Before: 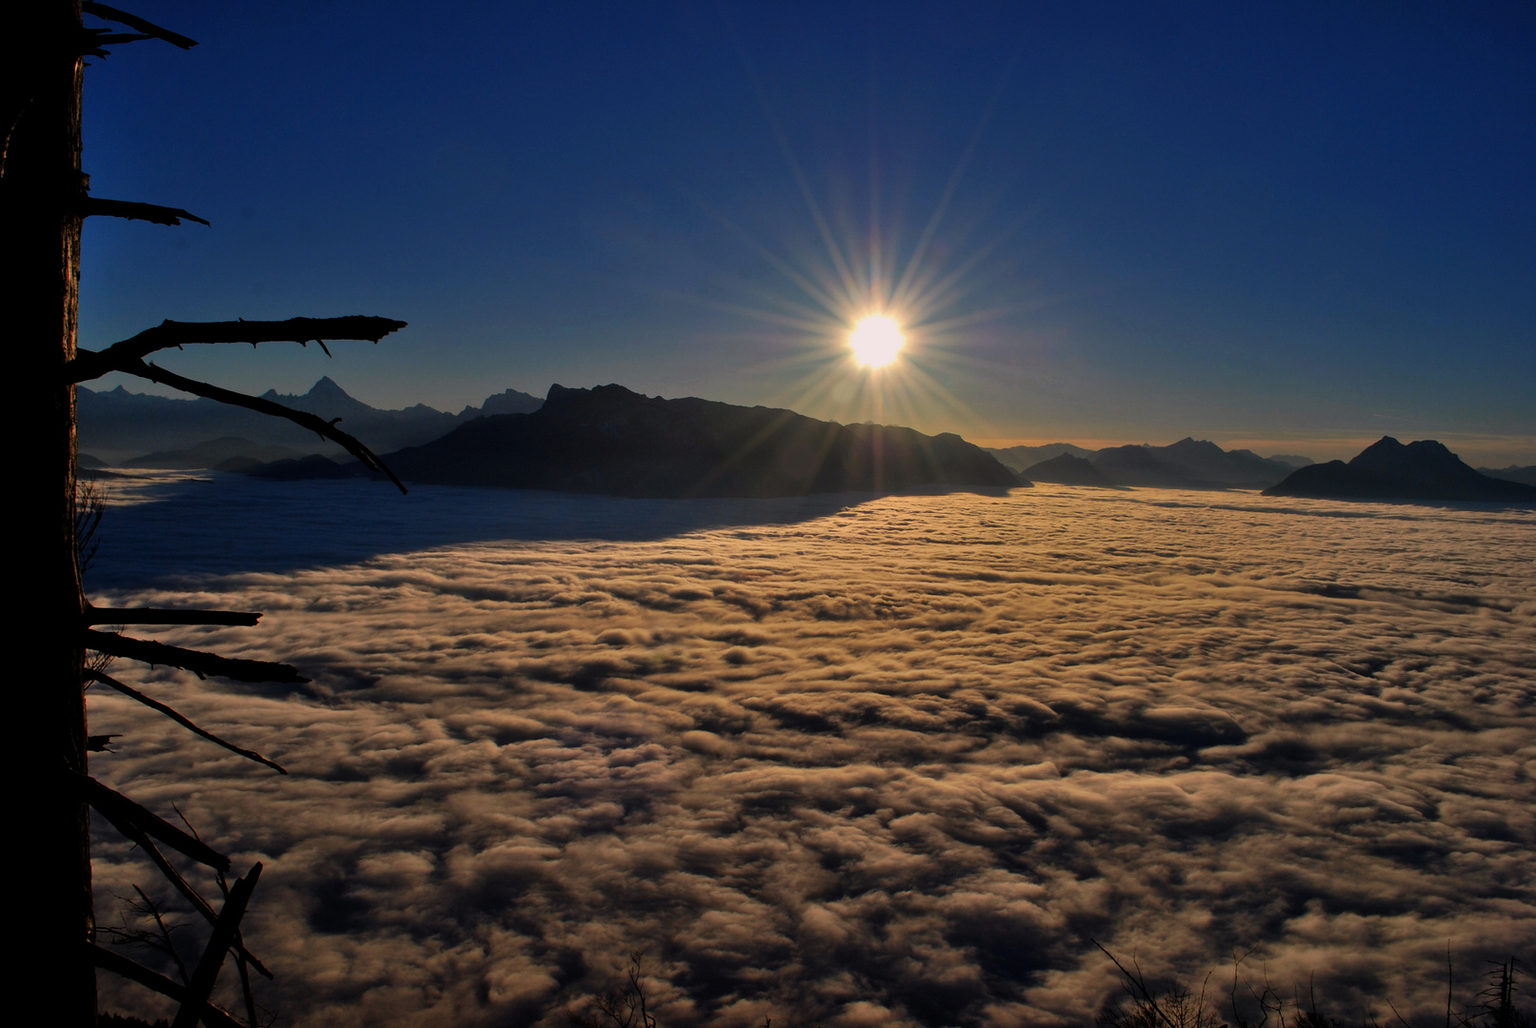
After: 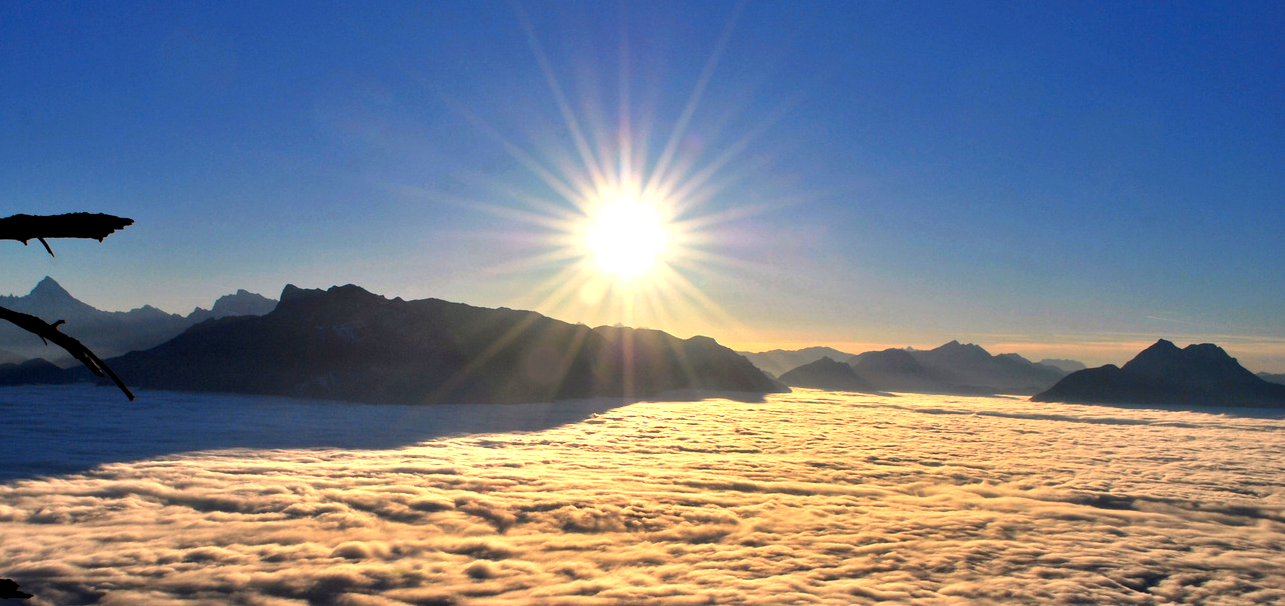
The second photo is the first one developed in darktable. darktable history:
crop: left 18.25%, top 11.07%, right 2.041%, bottom 32.811%
exposure: black level correction 0.001, exposure 1.72 EV, compensate highlight preservation false
